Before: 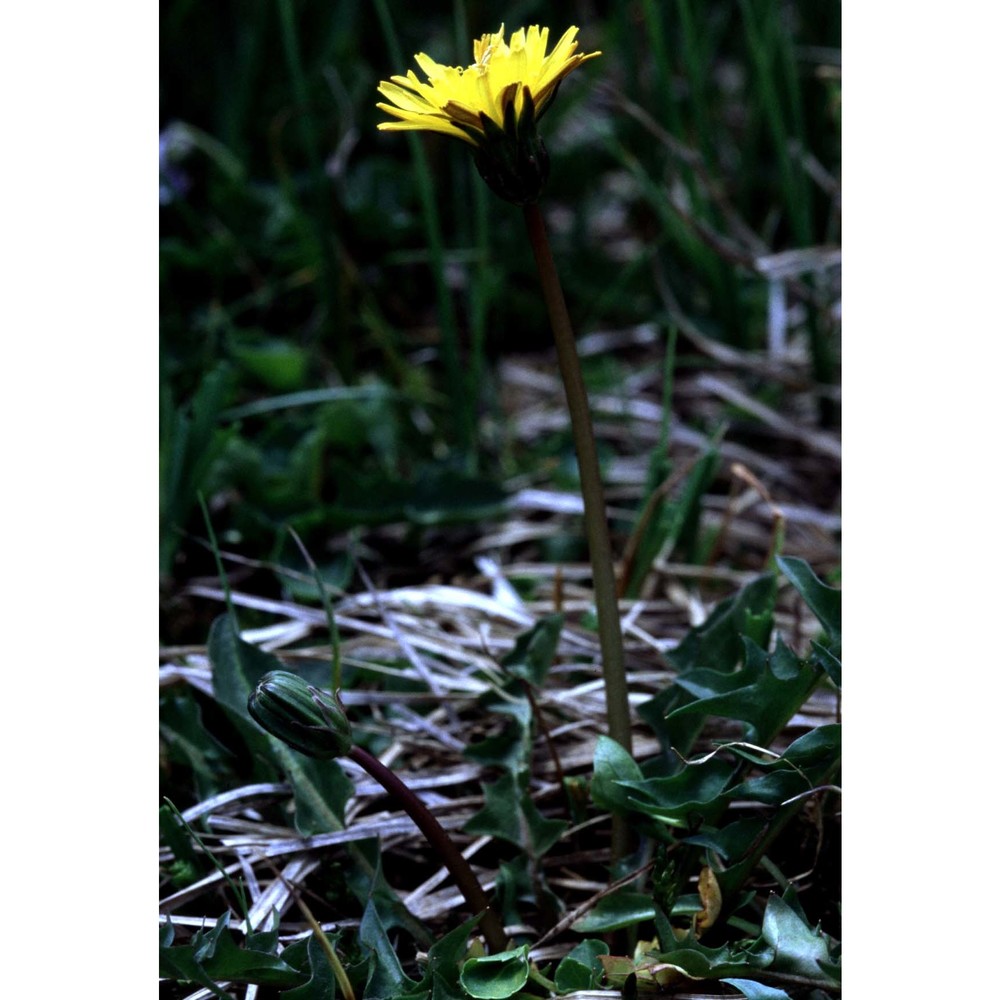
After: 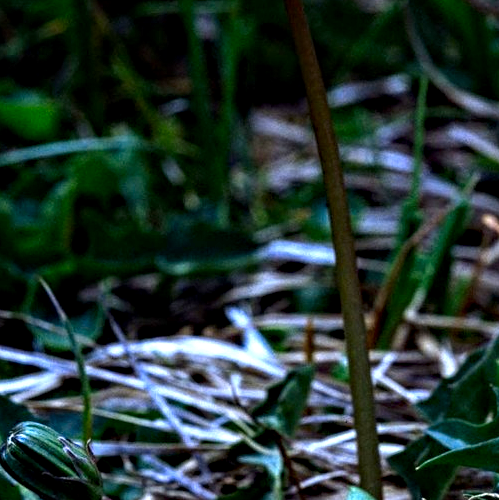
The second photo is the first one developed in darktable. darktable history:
crop: left 25%, top 25%, right 25%, bottom 25%
color contrast: green-magenta contrast 1.55, blue-yellow contrast 1.83
exposure: exposure -0.01 EV, compensate highlight preservation false
contrast equalizer: octaves 7, y [[0.5, 0.542, 0.583, 0.625, 0.667, 0.708], [0.5 ×6], [0.5 ×6], [0 ×6], [0 ×6]]
